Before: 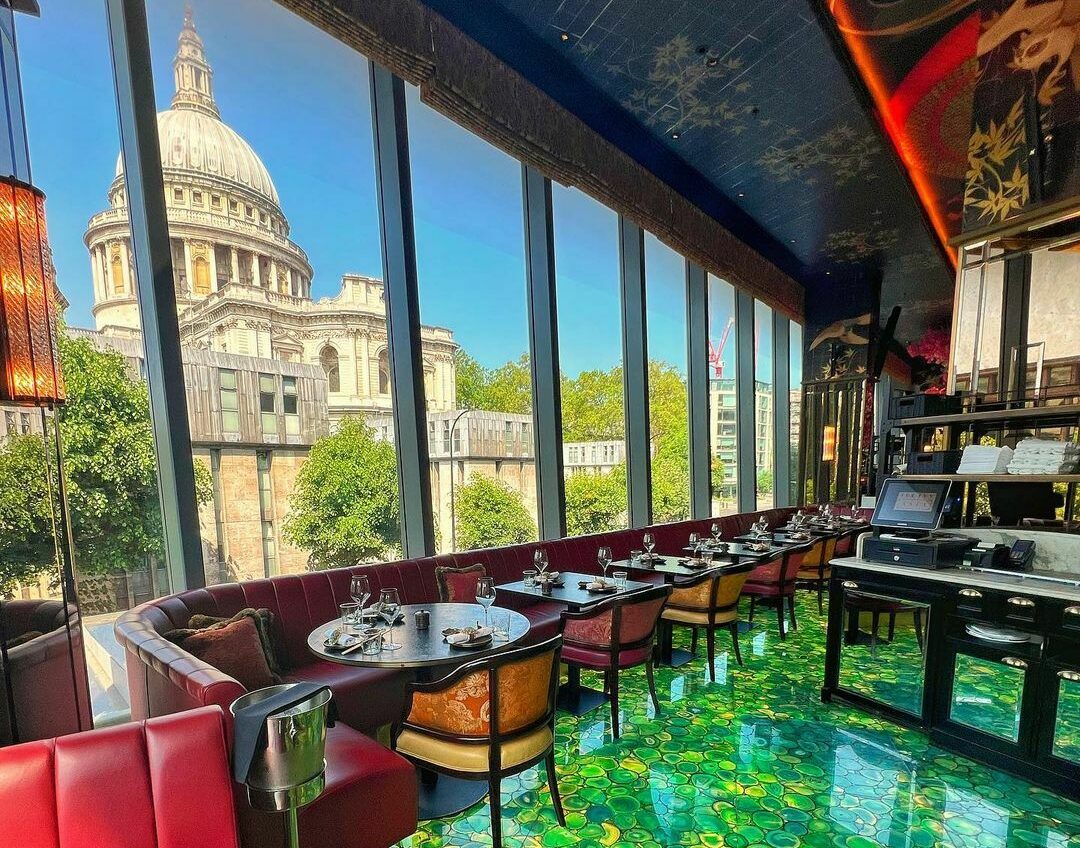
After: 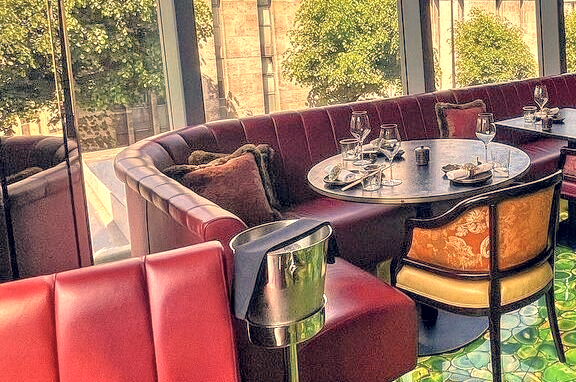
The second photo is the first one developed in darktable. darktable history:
color correction: highlights a* 19.59, highlights b* 27.49, shadows a* 3.46, shadows b* -17.28, saturation 0.73
crop and rotate: top 54.778%, right 46.61%, bottom 0.159%
tone equalizer: -7 EV 0.15 EV, -6 EV 0.6 EV, -5 EV 1.15 EV, -4 EV 1.33 EV, -3 EV 1.15 EV, -2 EV 0.6 EV, -1 EV 0.15 EV, mask exposure compensation -0.5 EV
local contrast: highlights 61%, detail 143%, midtone range 0.428
